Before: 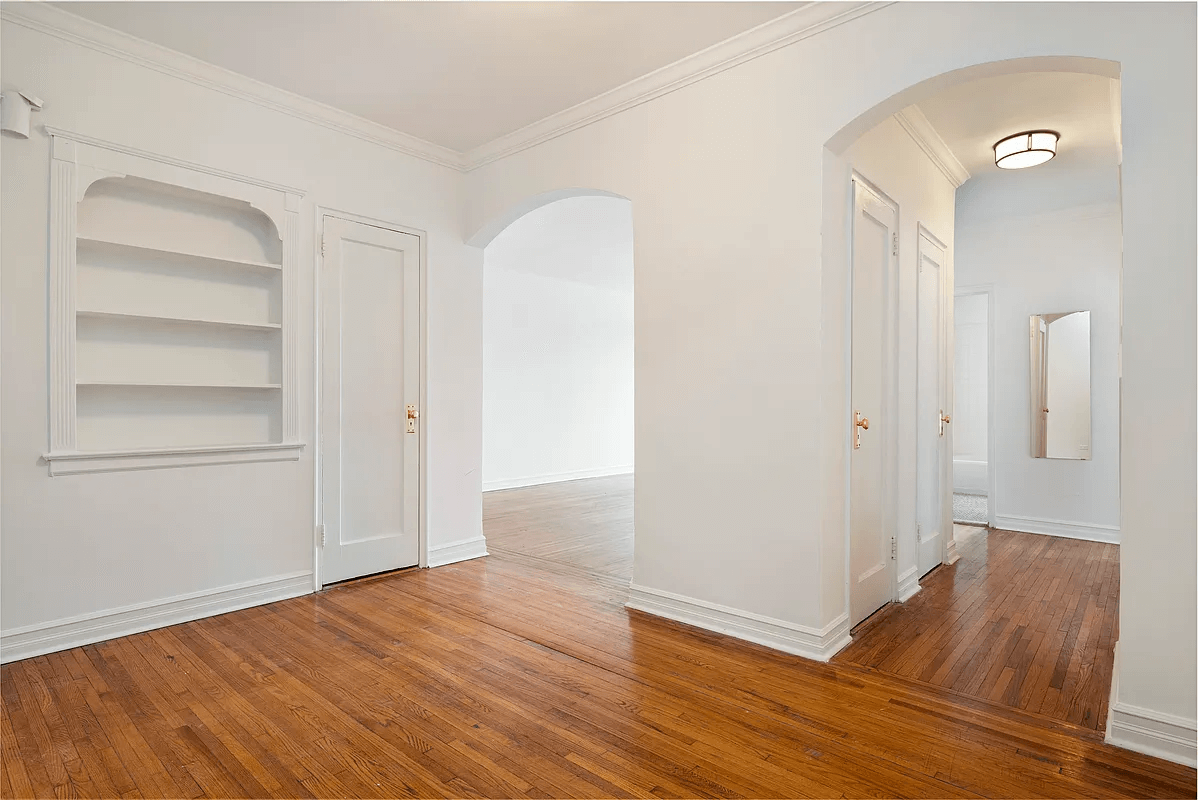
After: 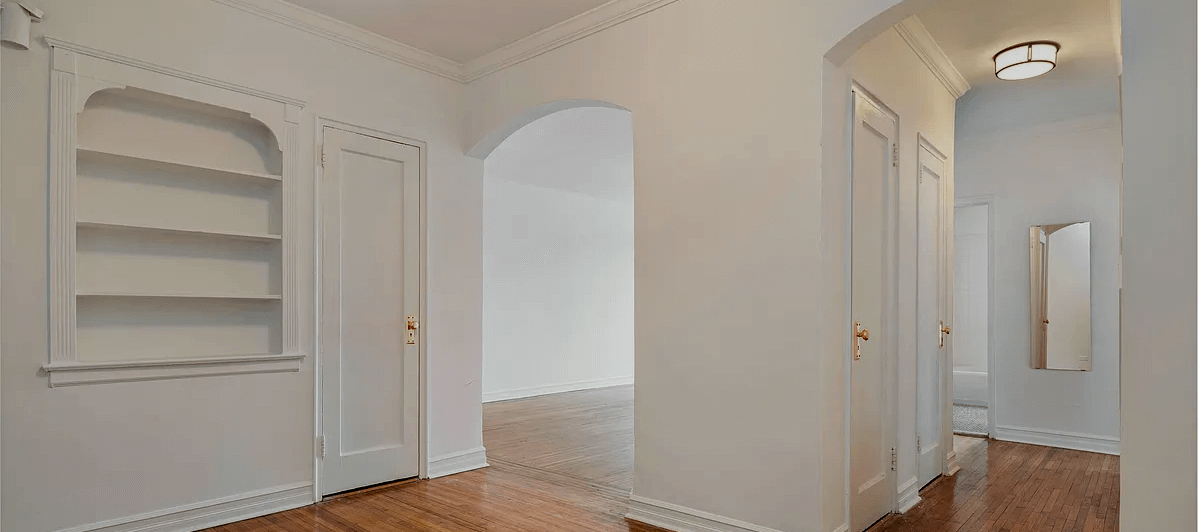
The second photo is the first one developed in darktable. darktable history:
velvia: strength 22.17%
haze removal: compatibility mode true, adaptive false
exposure: black level correction 0, exposure -0.698 EV, compensate exposure bias true, compensate highlight preservation false
crop: top 11.181%, bottom 22.313%
local contrast: on, module defaults
